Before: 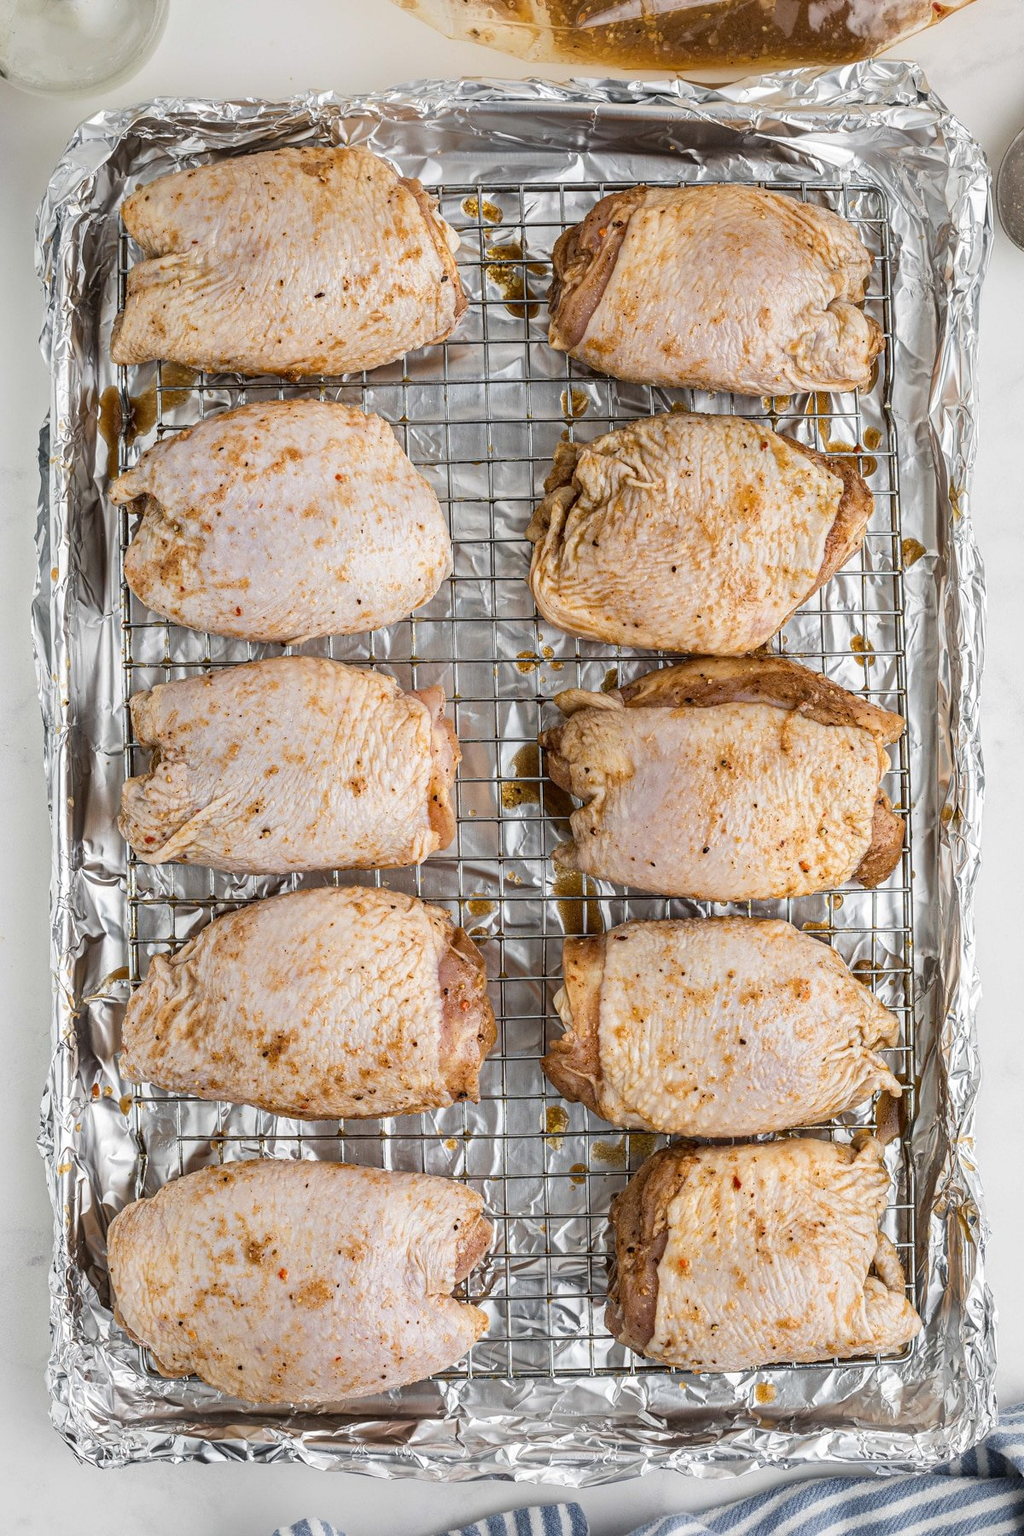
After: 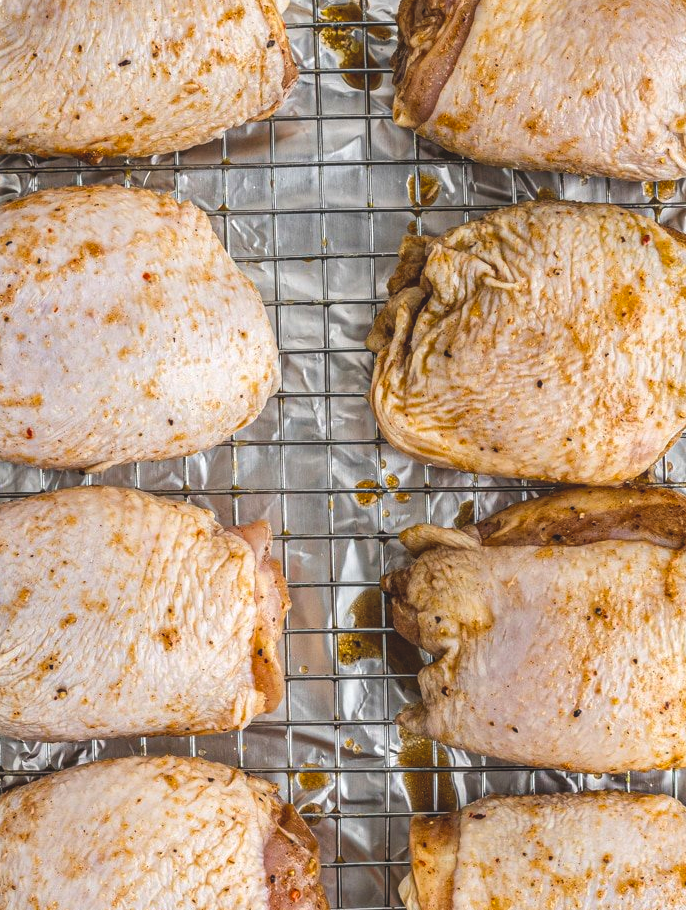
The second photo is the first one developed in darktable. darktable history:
local contrast: on, module defaults
color balance rgb: global offset › luminance 1.968%, linear chroma grading › global chroma 0.968%, perceptual saturation grading › global saturation 25.169%
crop: left 20.841%, top 15.741%, right 21.931%, bottom 33.659%
exposure: compensate highlight preservation false
